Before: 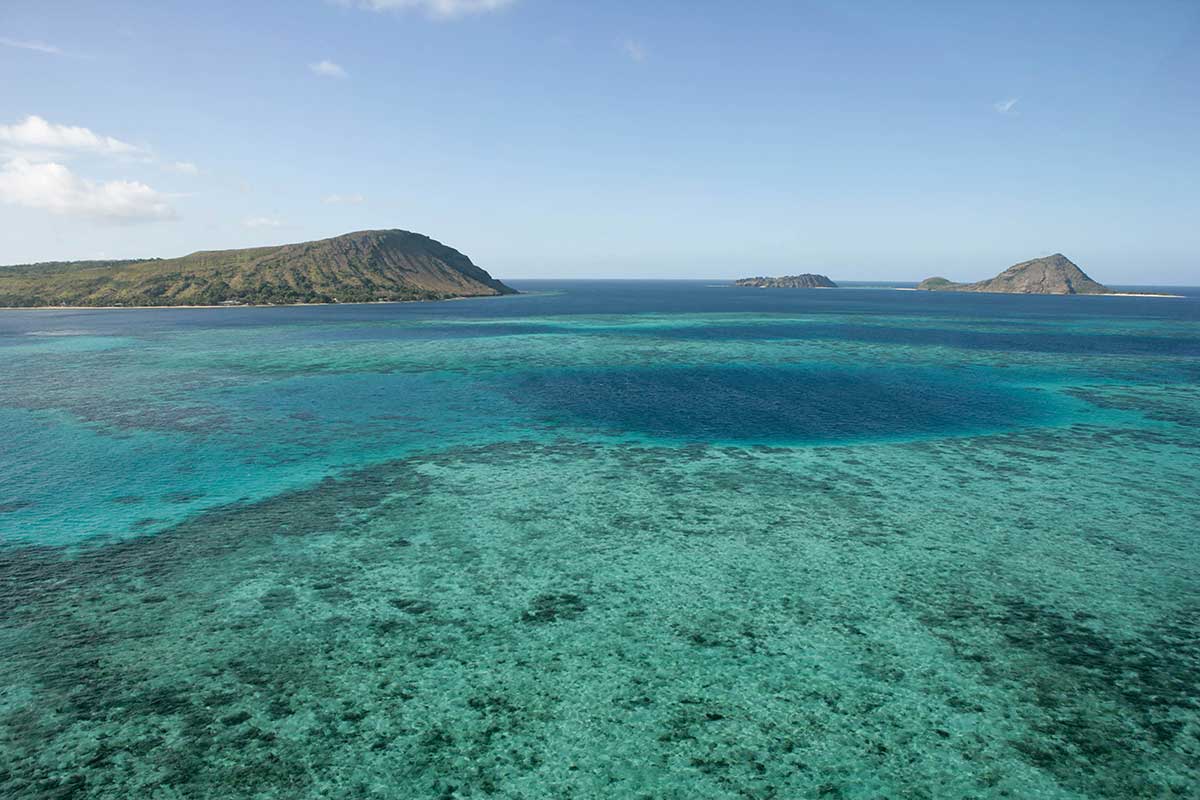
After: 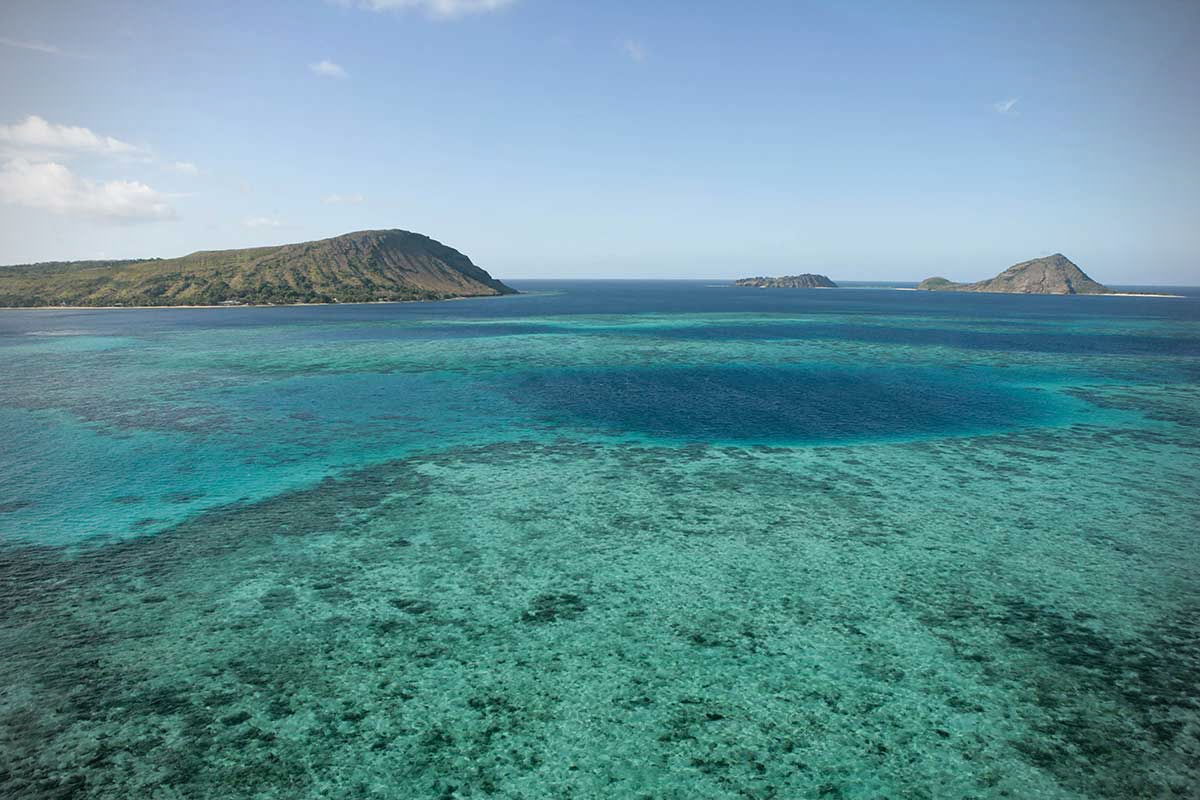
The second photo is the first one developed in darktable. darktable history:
vignetting: fall-off start 74.52%, fall-off radius 65.47%, brightness -0.474, dithering 8-bit output, unbound false
